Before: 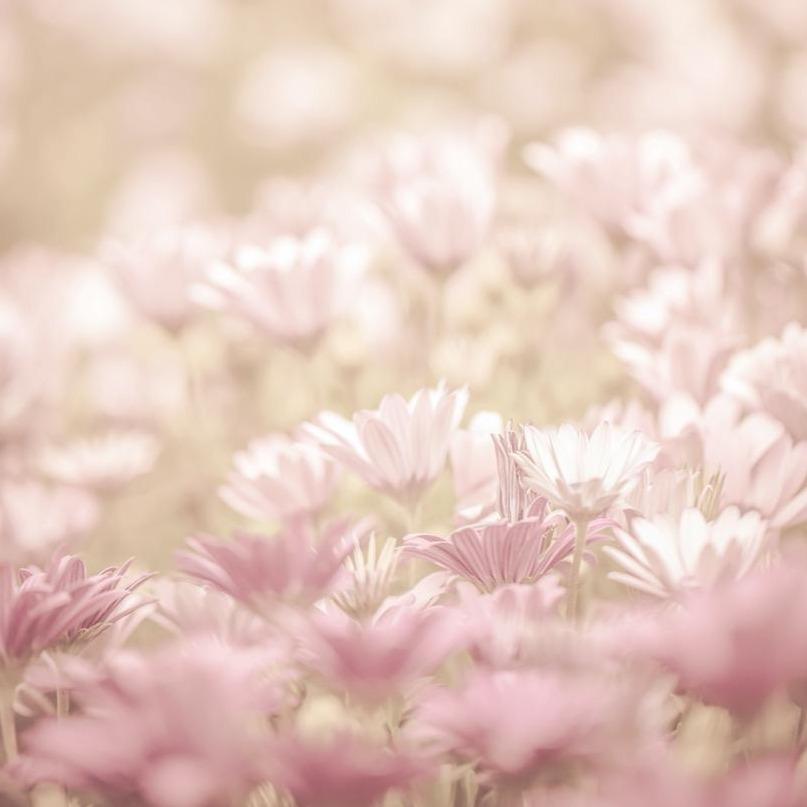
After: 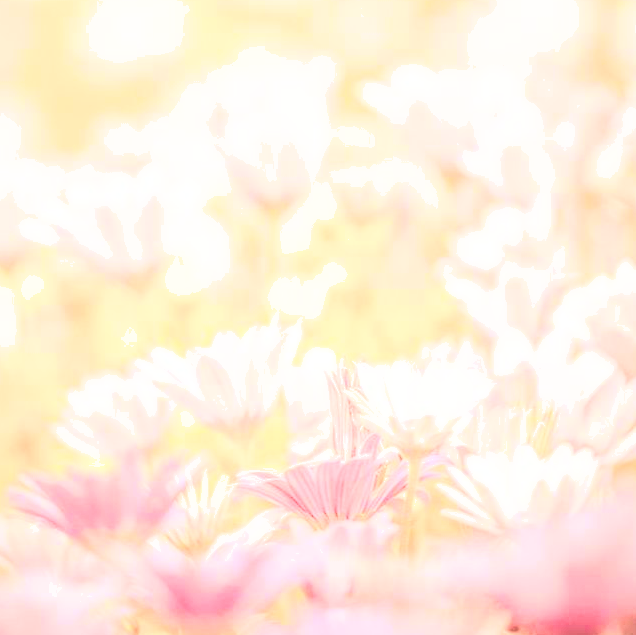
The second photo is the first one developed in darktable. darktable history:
tone equalizer: -8 EV -0.417 EV, -7 EV -0.389 EV, -6 EV -0.333 EV, -5 EV -0.222 EV, -3 EV 0.222 EV, -2 EV 0.333 EV, -1 EV 0.389 EV, +0 EV 0.417 EV, edges refinement/feathering 500, mask exposure compensation -1.57 EV, preserve details no
crop and rotate: left 20.74%, top 7.912%, right 0.375%, bottom 13.378%
shadows and highlights: radius 118.69, shadows 42.21, highlights -61.56, soften with gaussian
rgb curve: curves: ch0 [(0, 0) (0.21, 0.15) (0.24, 0.21) (0.5, 0.75) (0.75, 0.96) (0.89, 0.99) (1, 1)]; ch1 [(0, 0.02) (0.21, 0.13) (0.25, 0.2) (0.5, 0.67) (0.75, 0.9) (0.89, 0.97) (1, 1)]; ch2 [(0, 0.02) (0.21, 0.13) (0.25, 0.2) (0.5, 0.67) (0.75, 0.9) (0.89, 0.97) (1, 1)], compensate middle gray true
